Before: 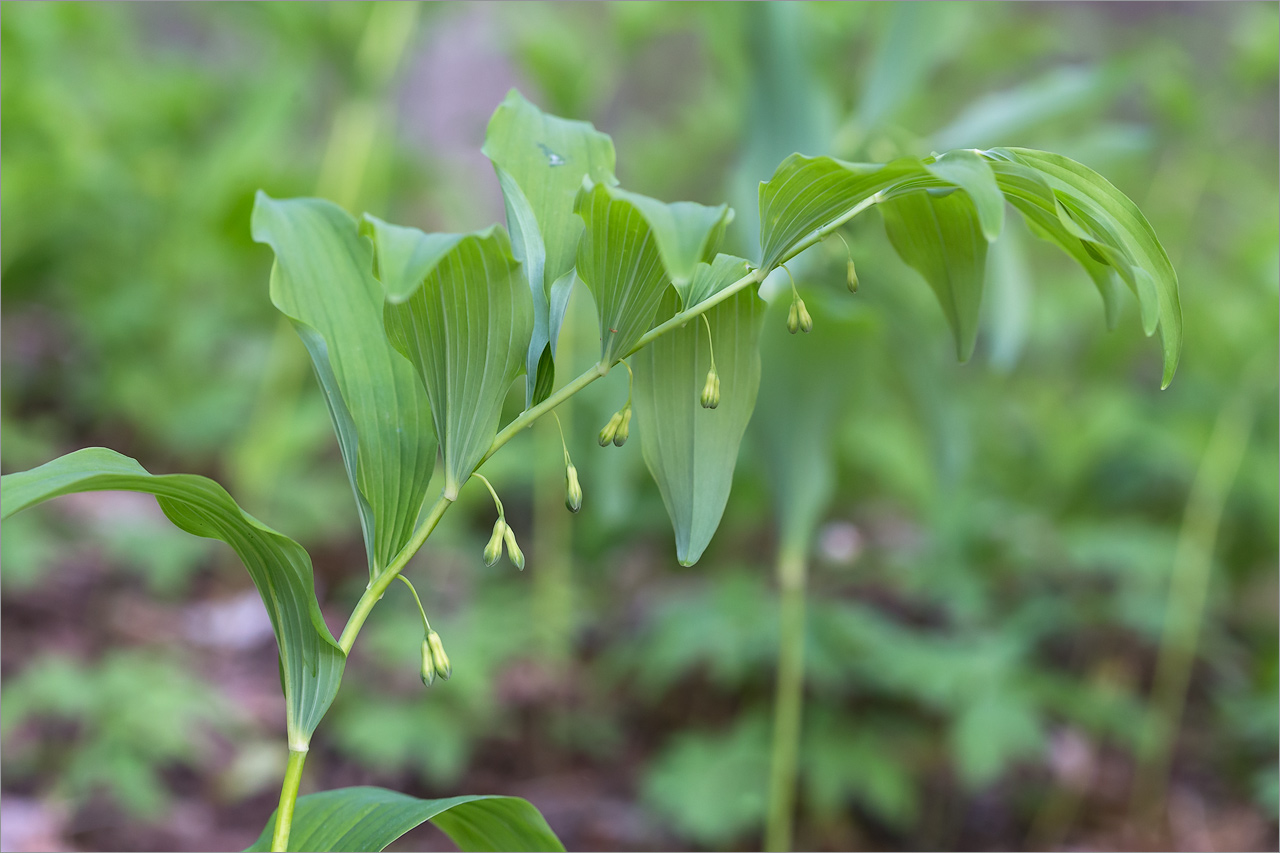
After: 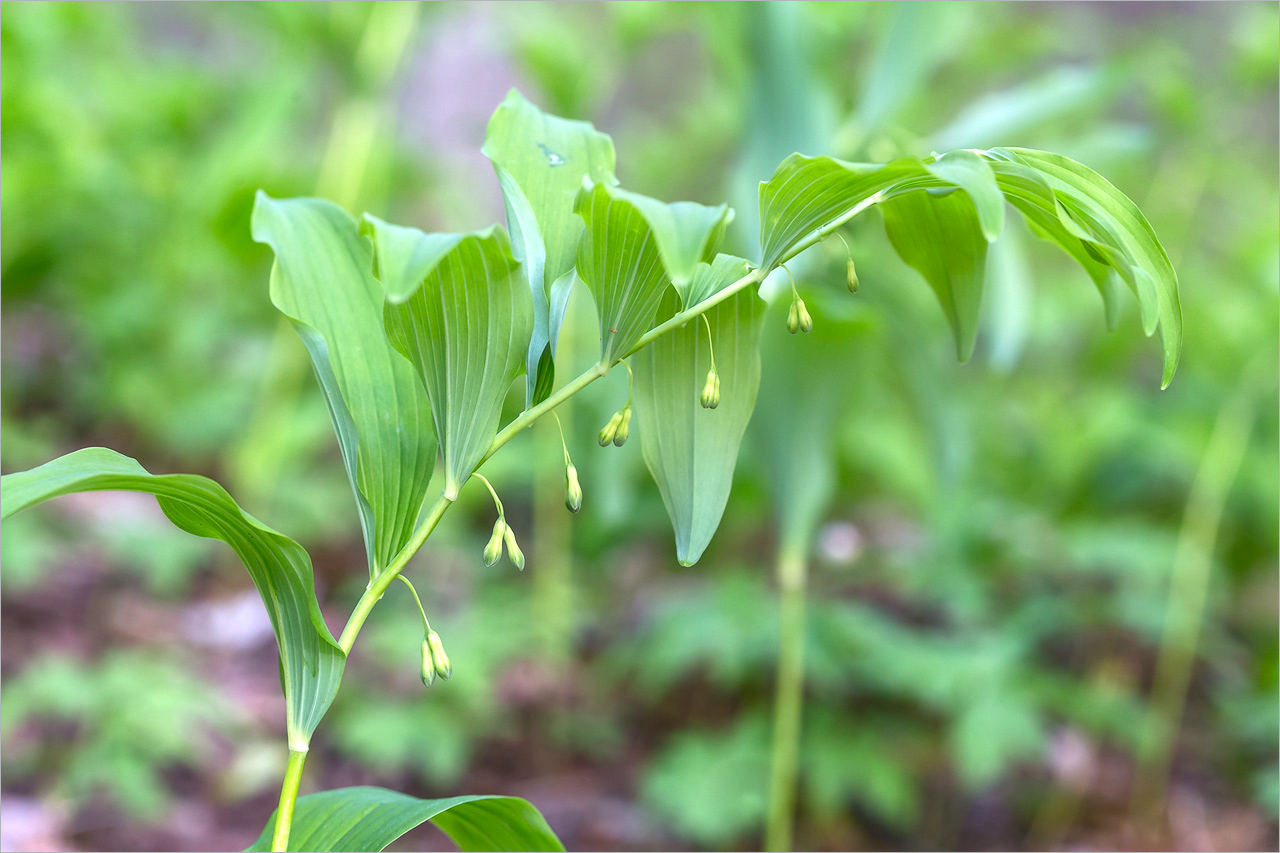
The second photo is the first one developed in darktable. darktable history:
local contrast: detail 109%
contrast brightness saturation: contrast 0.041, saturation 0.15
color balance rgb: perceptual saturation grading › global saturation 0.734%, perceptual saturation grading › highlights -15.521%, perceptual saturation grading › shadows 24.04%, perceptual brilliance grading › global brilliance 17.913%
haze removal: strength -0.102, compatibility mode true, adaptive false
